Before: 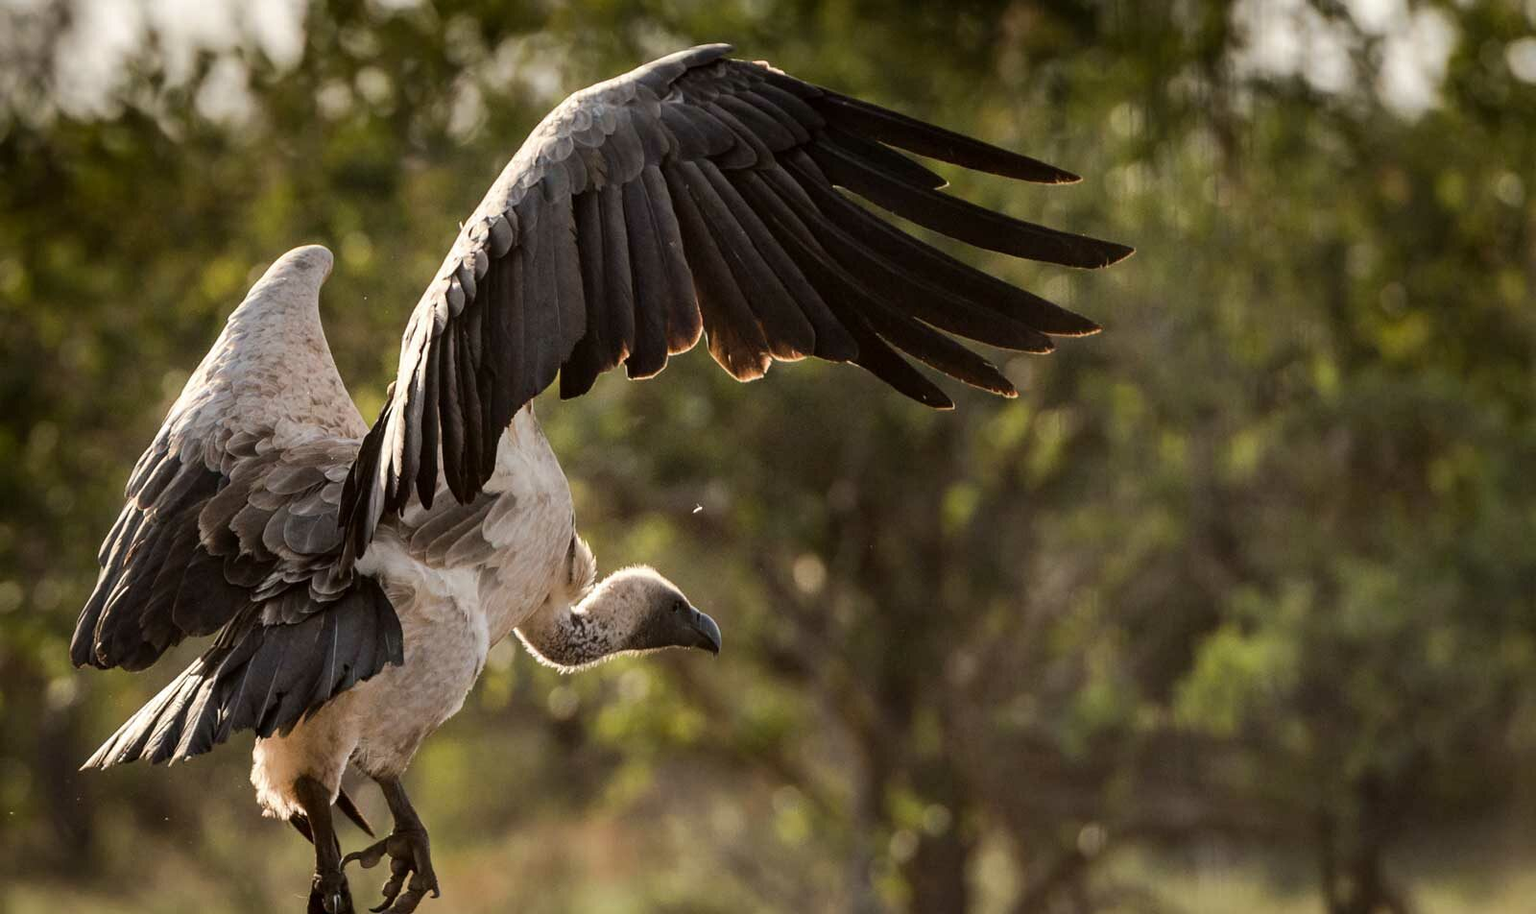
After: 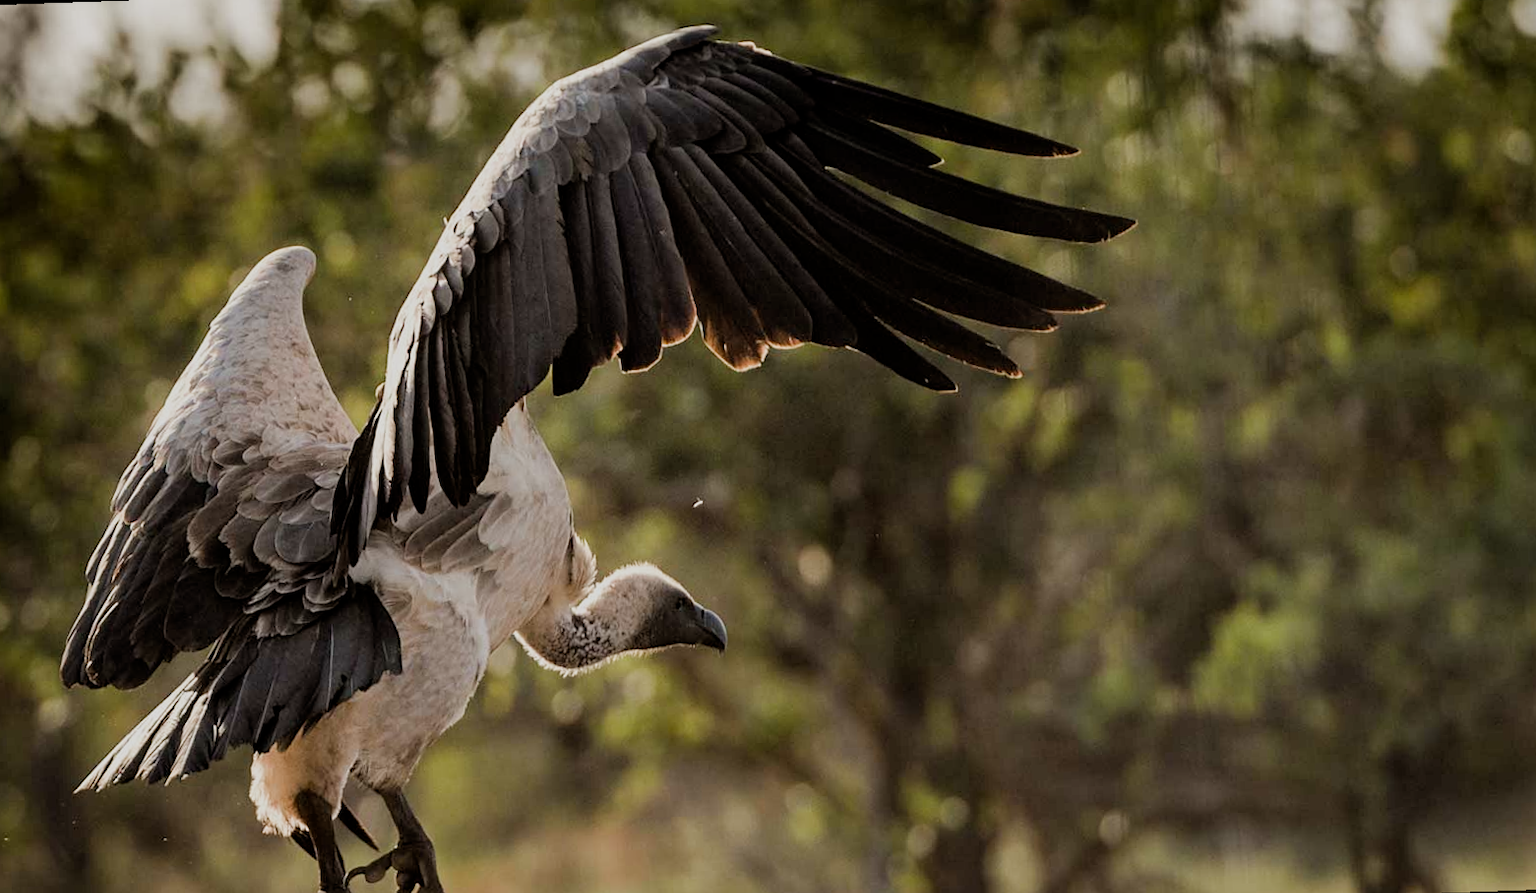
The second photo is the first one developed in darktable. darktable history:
sharpen: amount 0.2
filmic rgb: middle gray luminance 18.42%, black relative exposure -11.25 EV, white relative exposure 3.75 EV, threshold 6 EV, target black luminance 0%, hardness 5.87, latitude 57.4%, contrast 0.963, shadows ↔ highlights balance 49.98%, add noise in highlights 0, preserve chrominance luminance Y, color science v3 (2019), use custom middle-gray values true, iterations of high-quality reconstruction 0, contrast in highlights soft, enable highlight reconstruction true
rotate and perspective: rotation -2°, crop left 0.022, crop right 0.978, crop top 0.049, crop bottom 0.951
